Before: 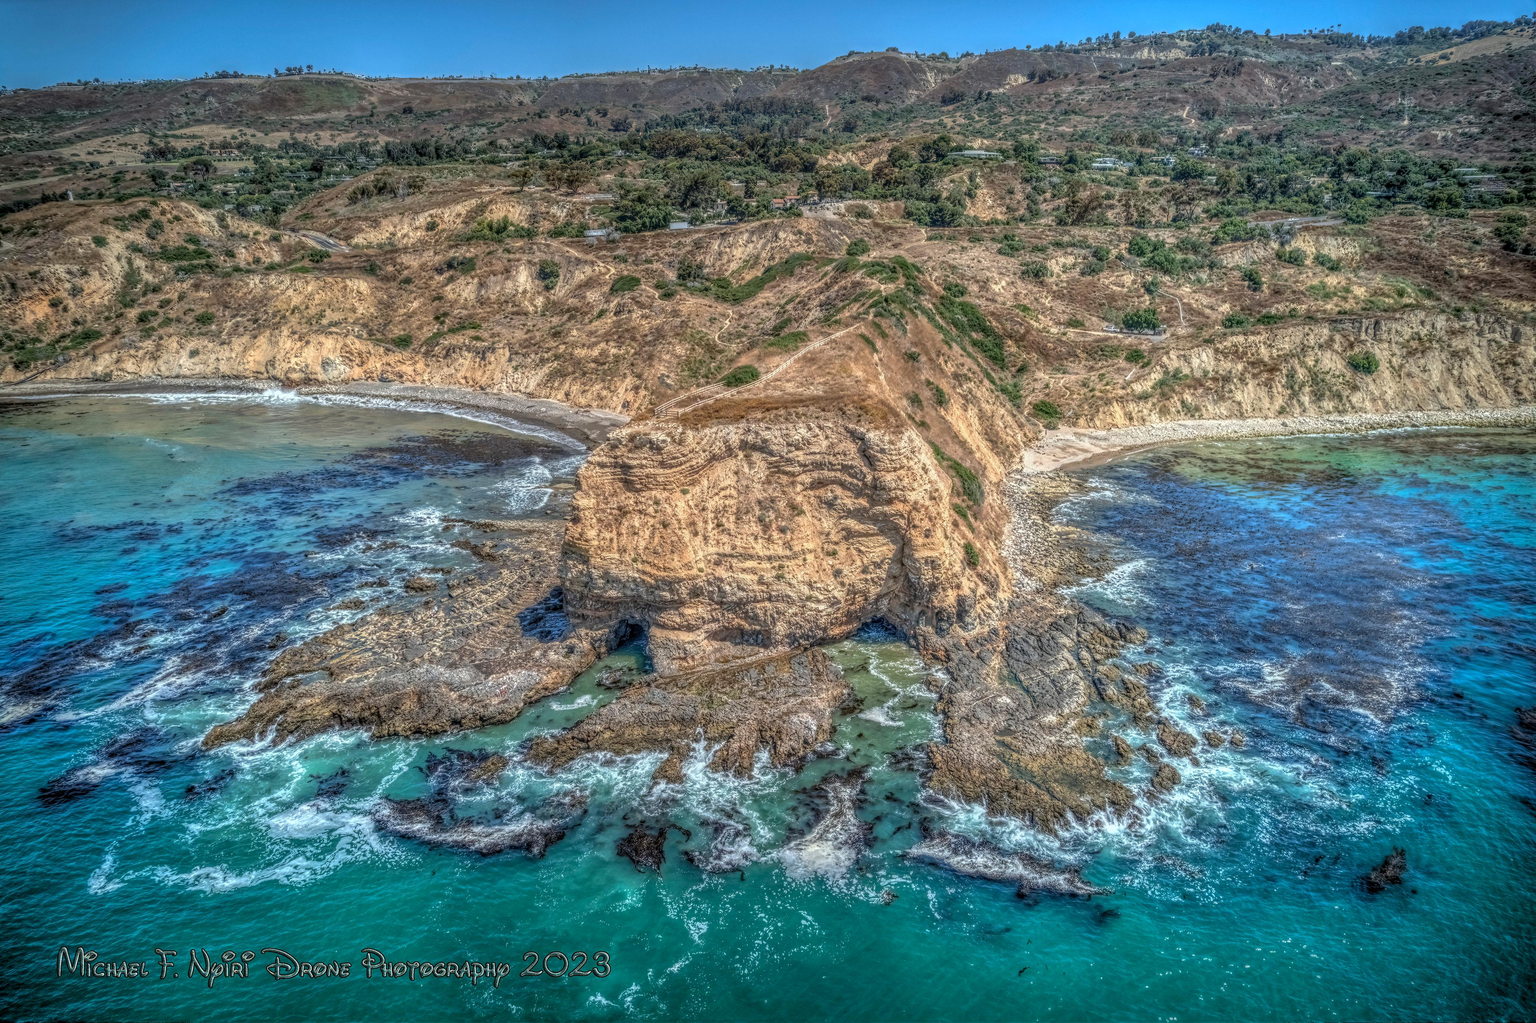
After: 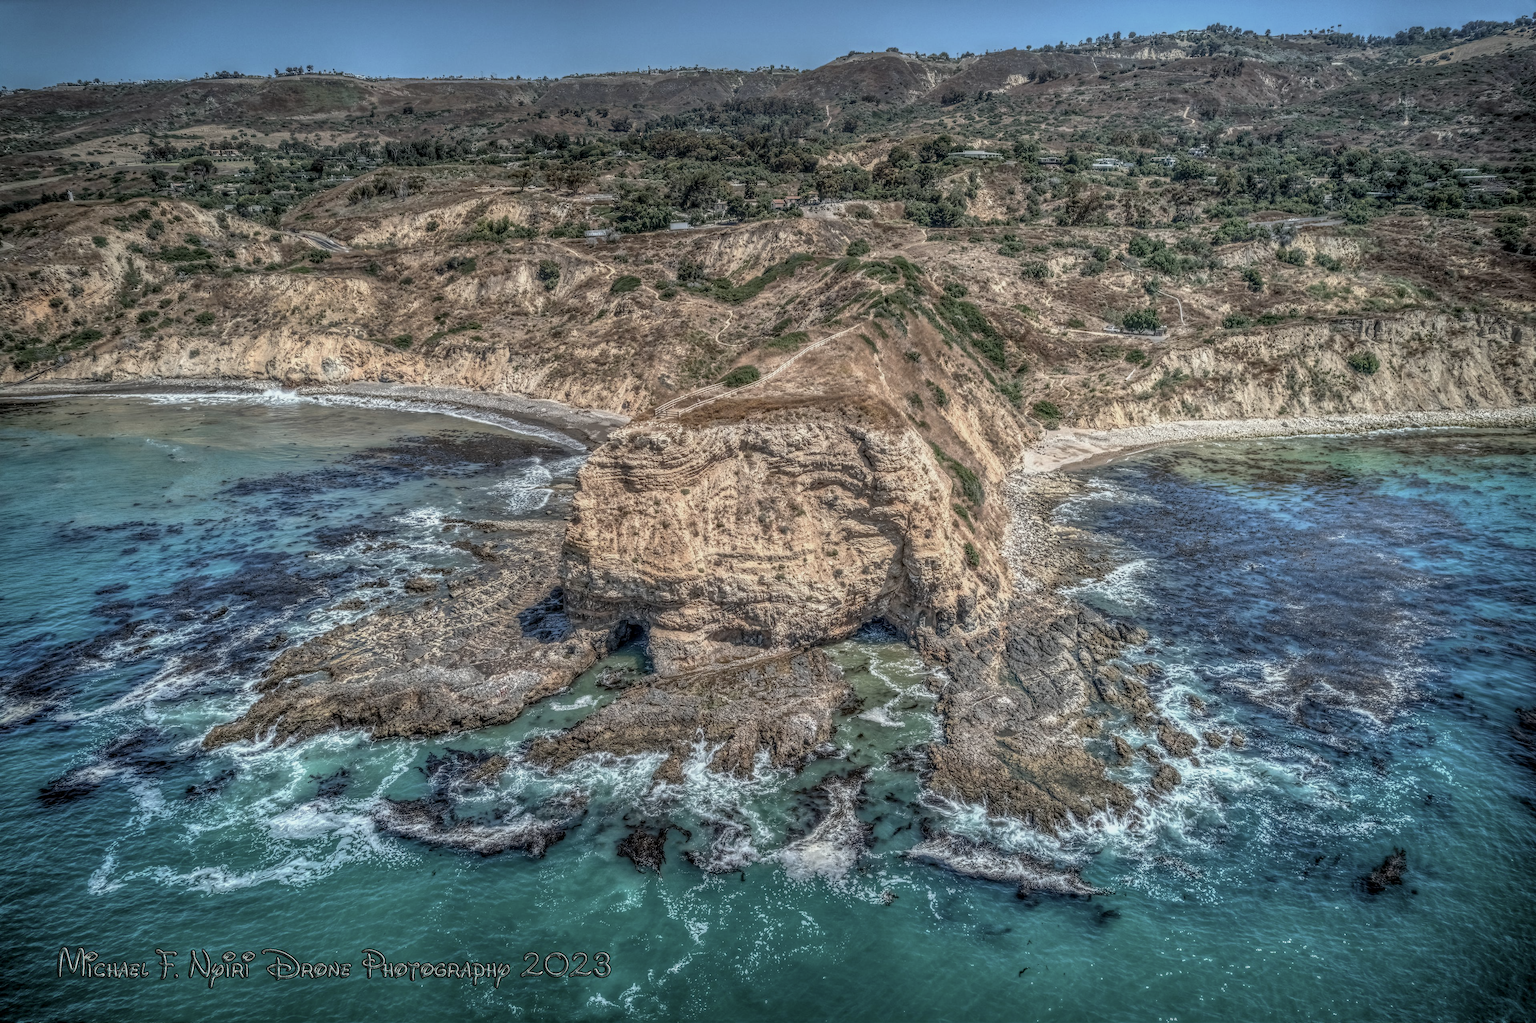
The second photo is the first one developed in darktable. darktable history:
contrast brightness saturation: contrast 0.105, saturation -0.361
exposure: black level correction 0.002, exposure -0.204 EV, compensate highlight preservation false
tone equalizer: on, module defaults
